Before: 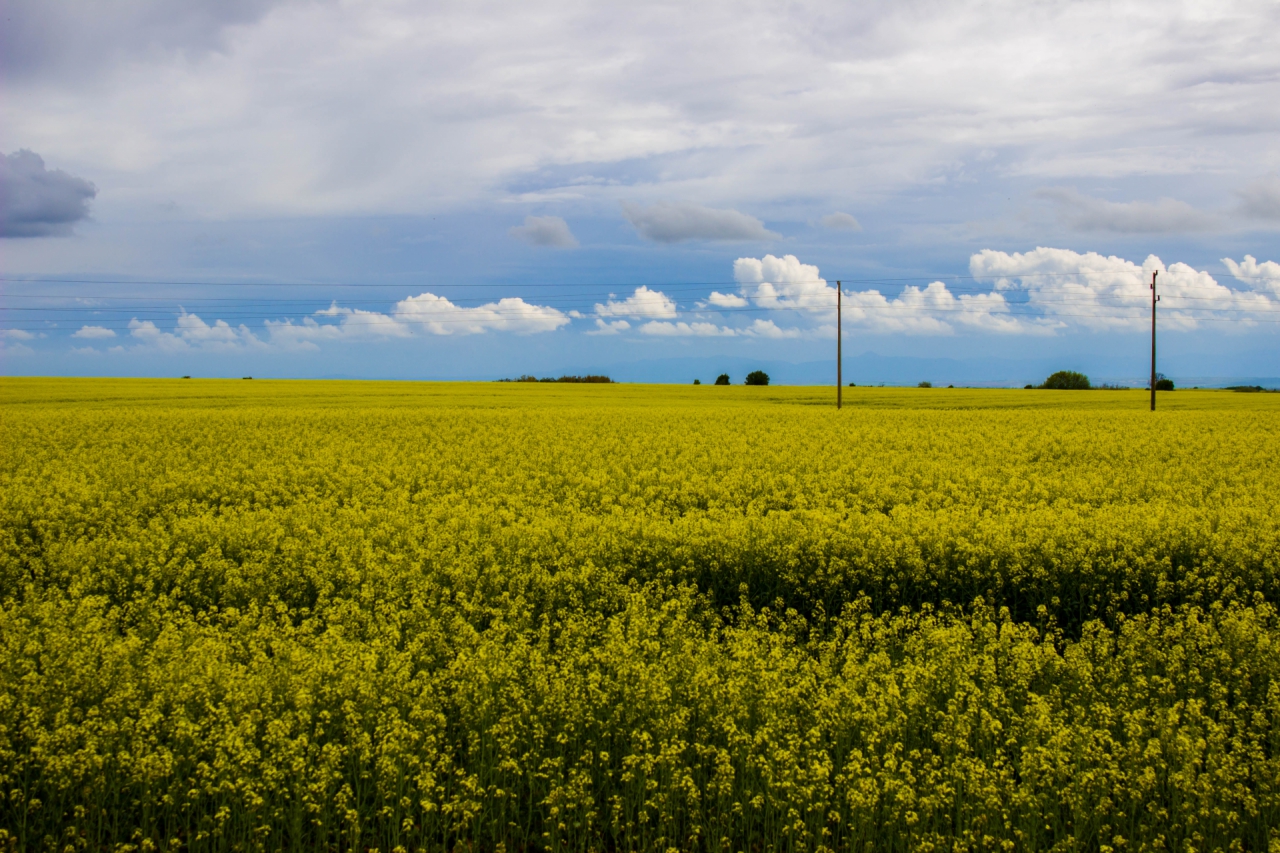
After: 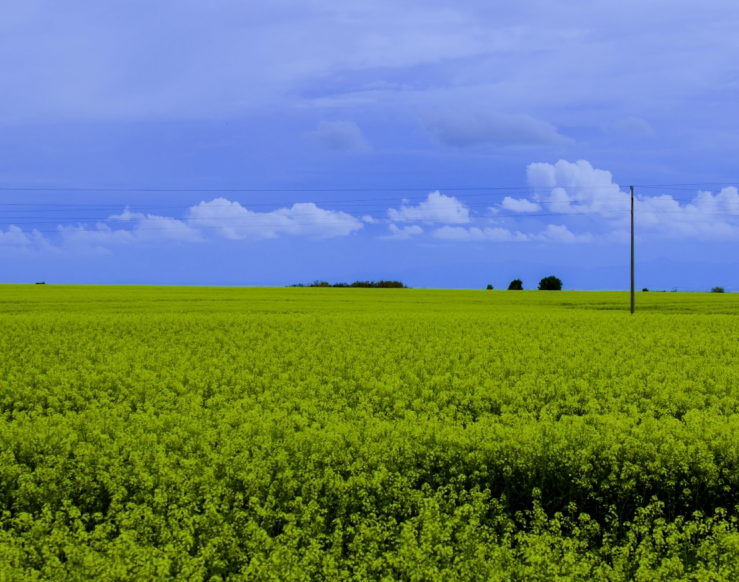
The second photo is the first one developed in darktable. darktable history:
crop: left 16.202%, top 11.208%, right 26.045%, bottom 20.557%
filmic rgb: black relative exposure -16 EV, white relative exposure 6.12 EV, hardness 5.22
white balance: red 0.766, blue 1.537
